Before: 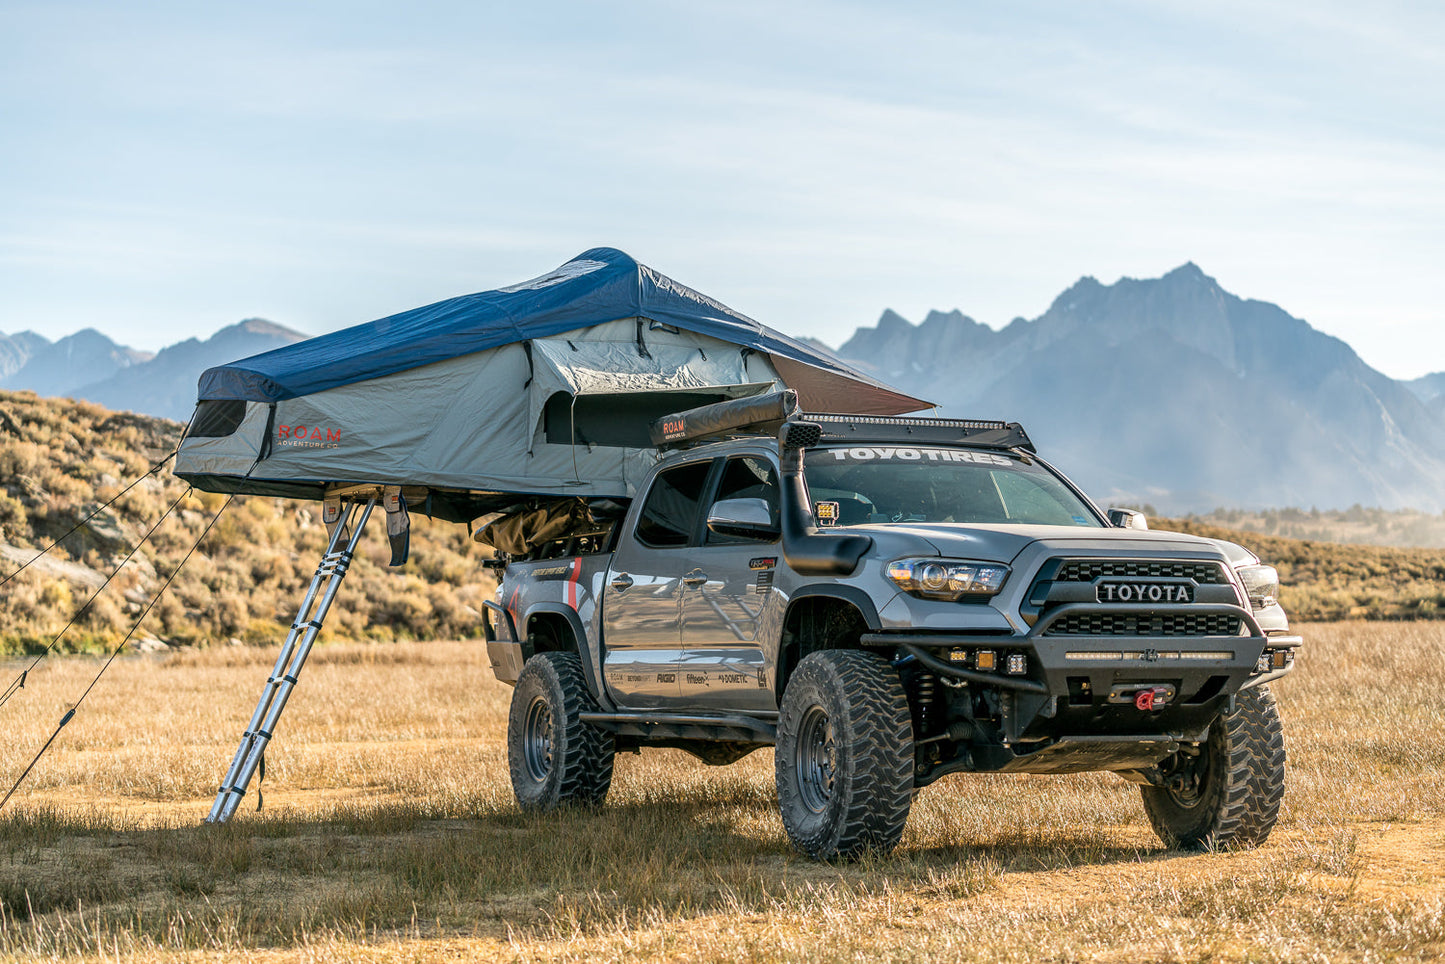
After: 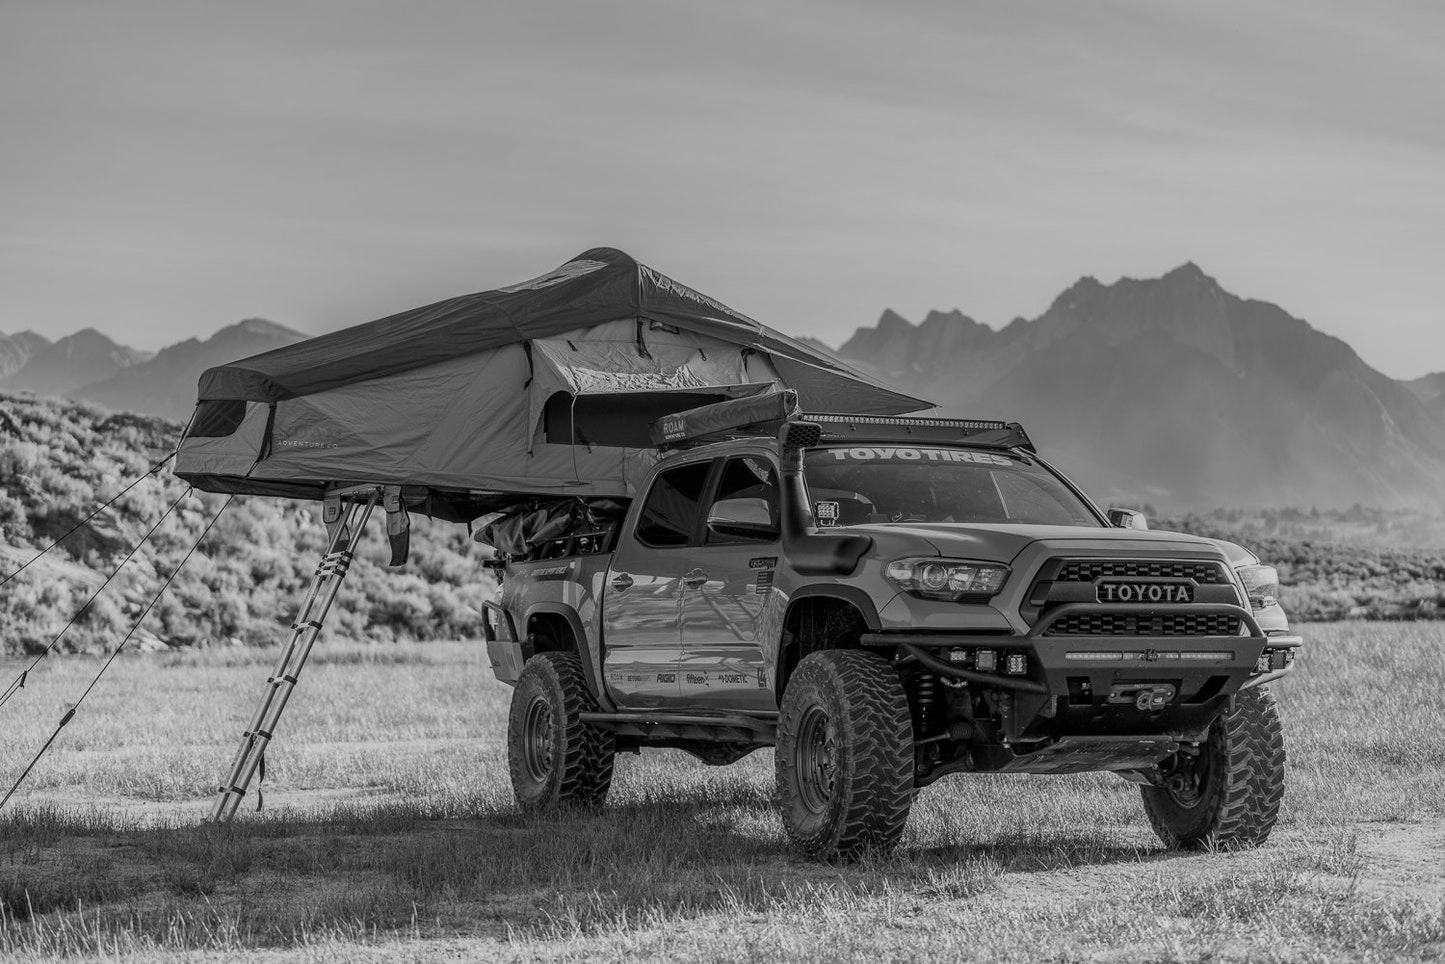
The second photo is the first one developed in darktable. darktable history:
monochrome: a 79.32, b 81.83, size 1.1
